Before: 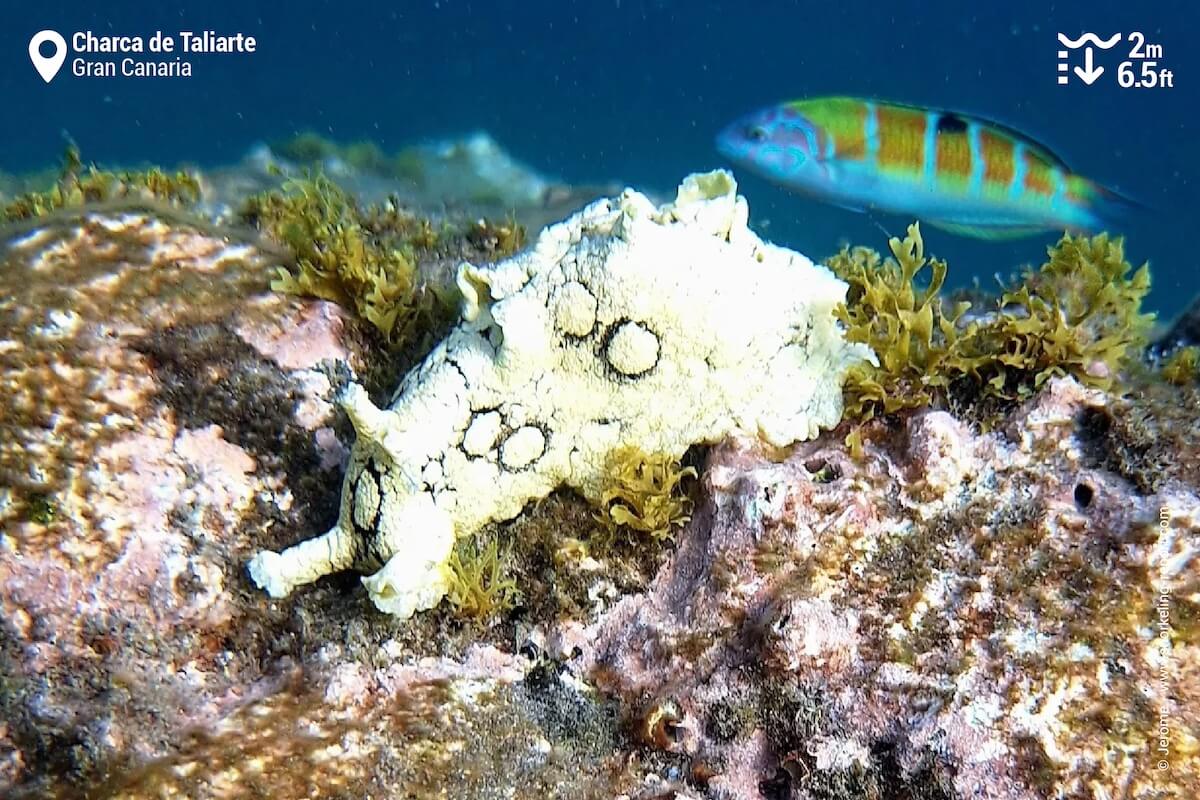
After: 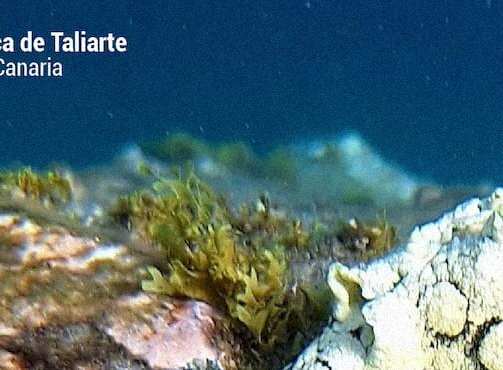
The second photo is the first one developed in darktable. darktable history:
crop and rotate: left 10.817%, top 0.062%, right 47.194%, bottom 53.626%
grain: mid-tones bias 0%
